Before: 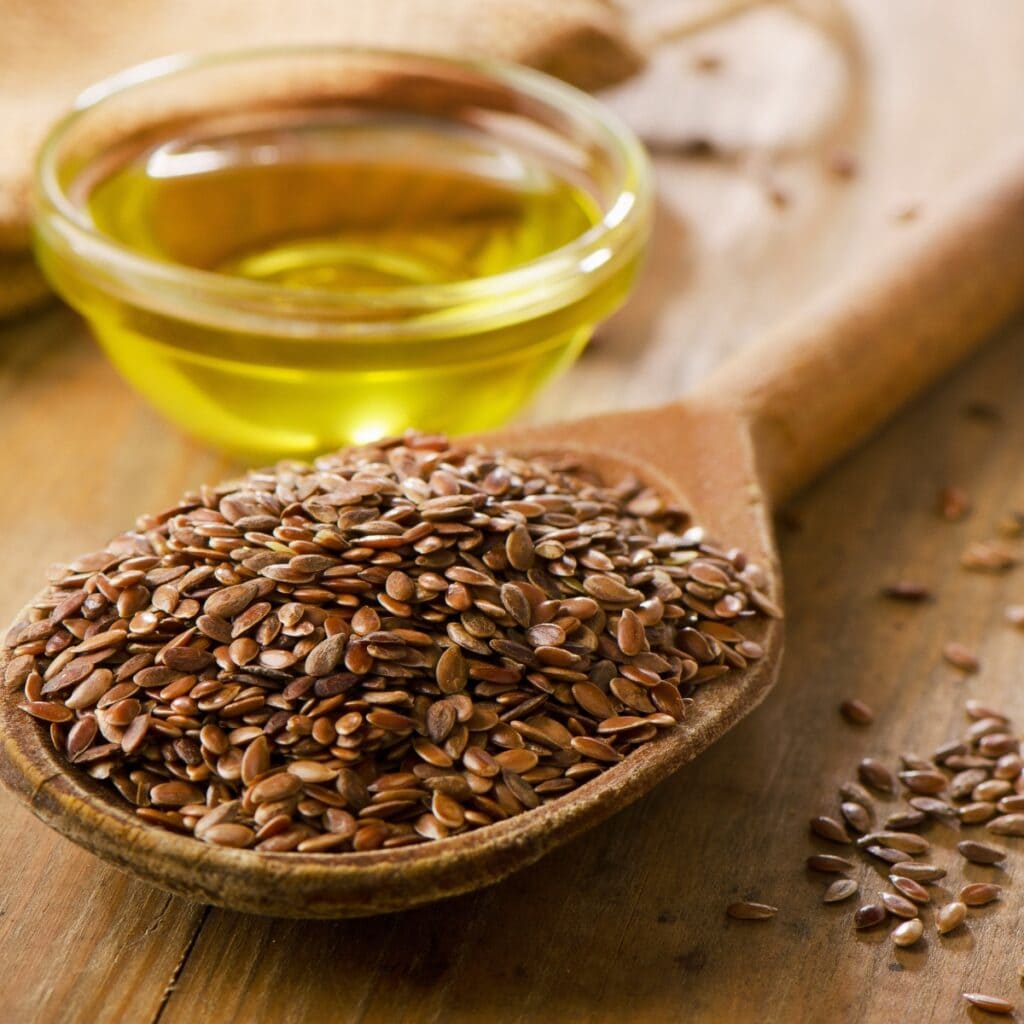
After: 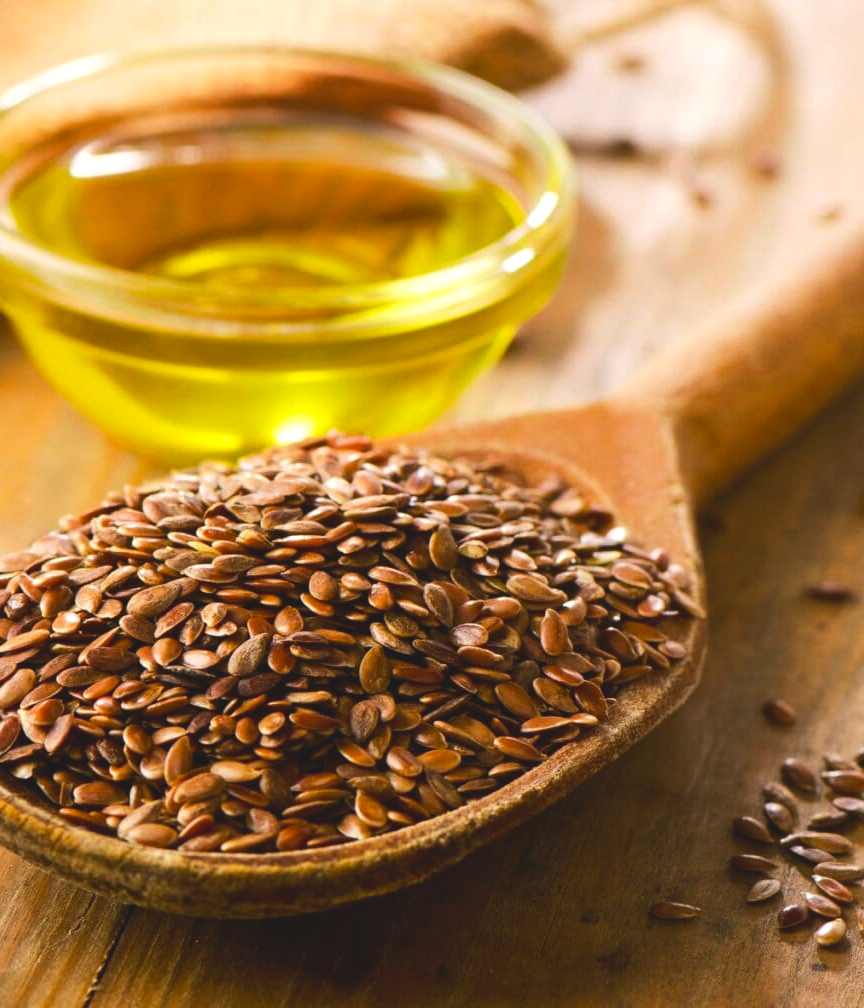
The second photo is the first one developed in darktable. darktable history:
contrast brightness saturation: contrast -0.19, saturation 0.19
crop: left 7.598%, right 7.873%
tone equalizer: -8 EV -0.75 EV, -7 EV -0.7 EV, -6 EV -0.6 EV, -5 EV -0.4 EV, -3 EV 0.4 EV, -2 EV 0.6 EV, -1 EV 0.7 EV, +0 EV 0.75 EV, edges refinement/feathering 500, mask exposure compensation -1.57 EV, preserve details no
